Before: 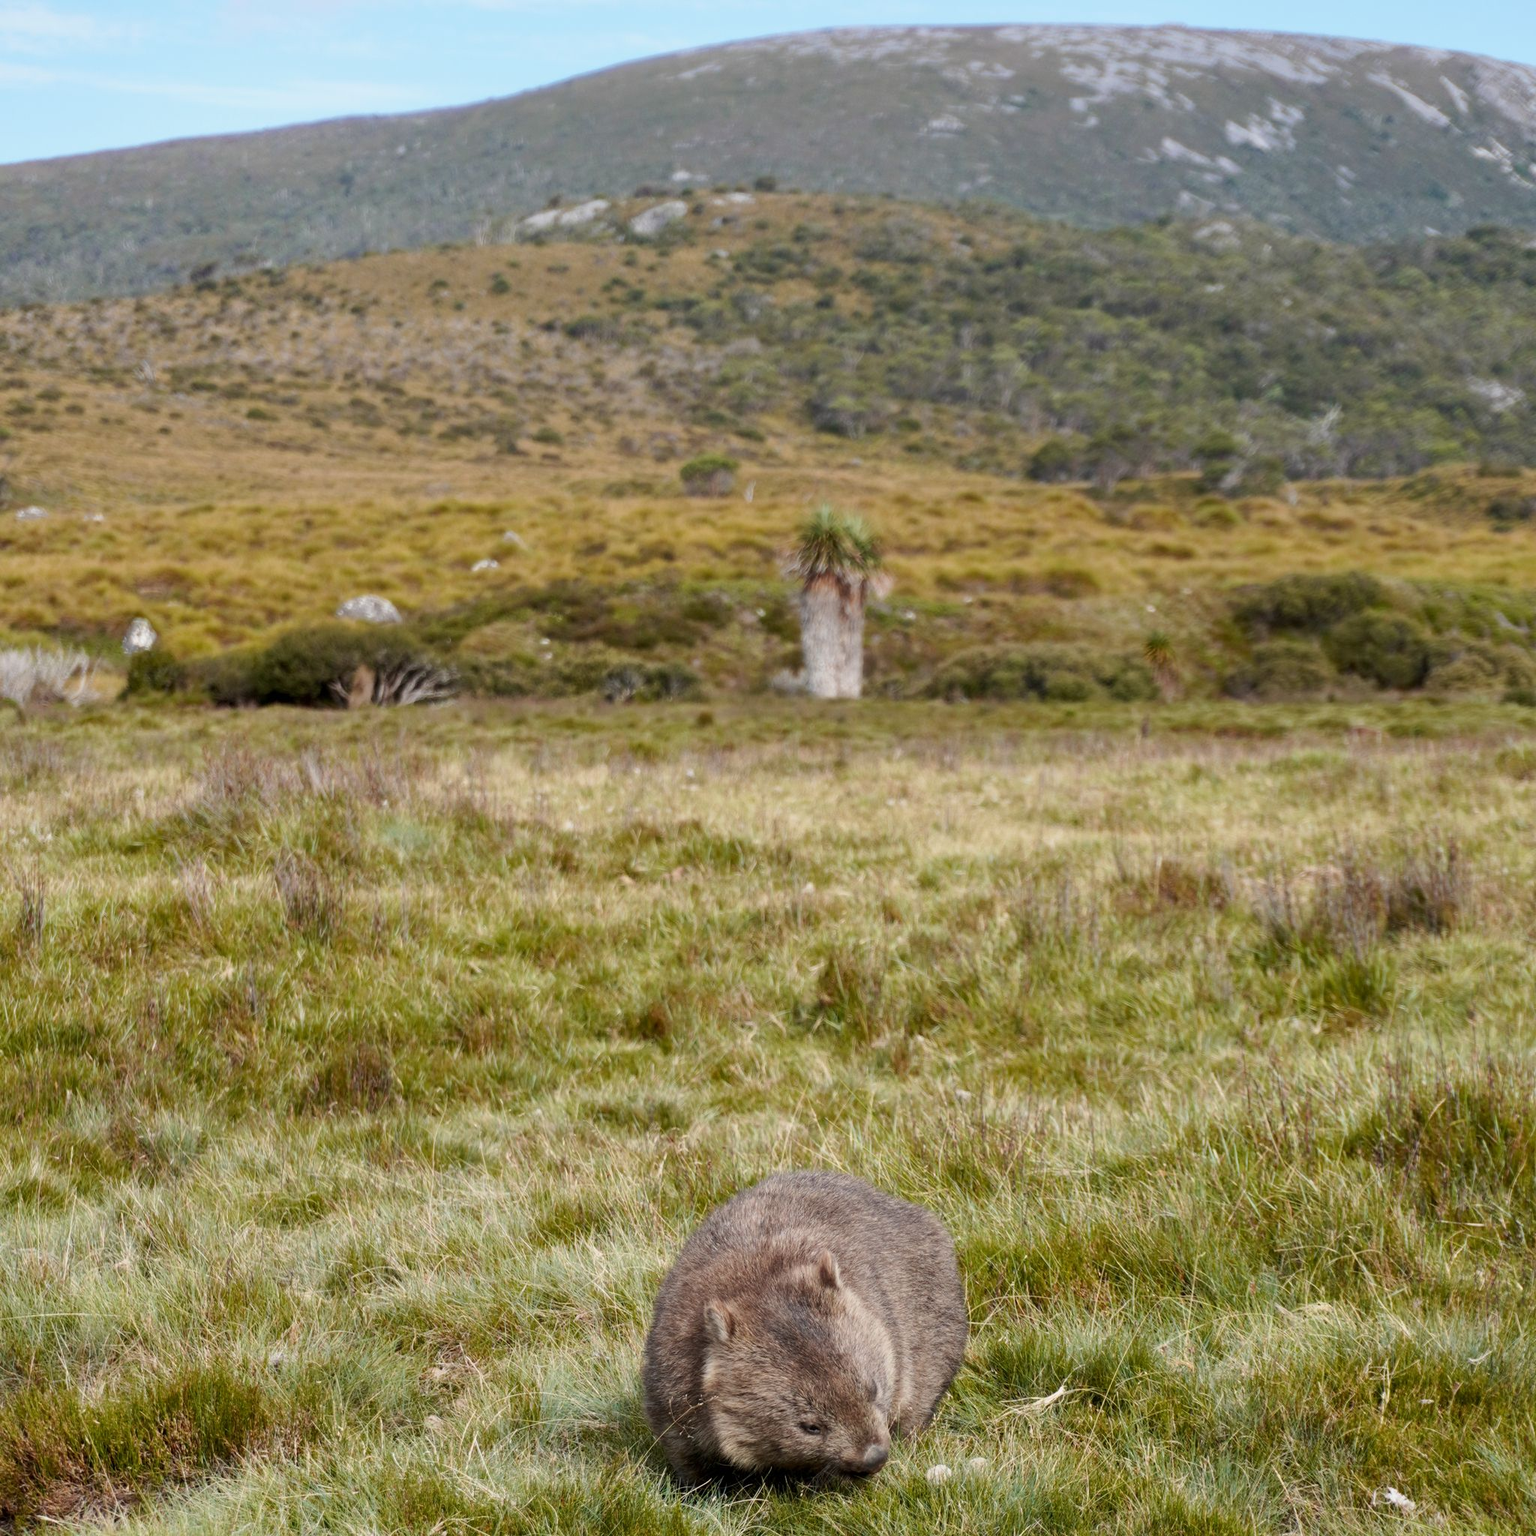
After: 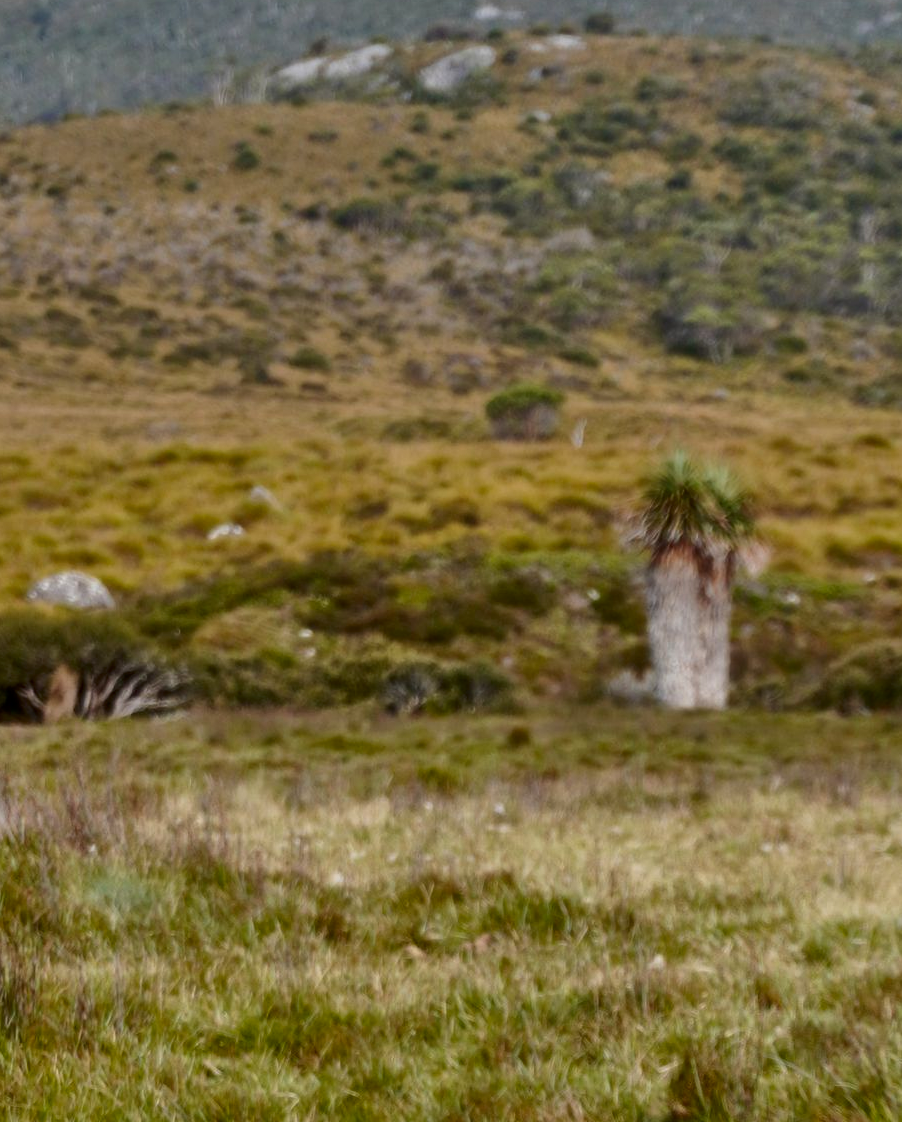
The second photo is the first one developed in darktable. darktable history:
shadows and highlights: shadows 76.11, highlights -25.08, highlights color adjustment 0.416%, soften with gaussian
crop: left 20.582%, top 10.857%, right 35.355%, bottom 34.329%
contrast brightness saturation: brightness -0.22, saturation 0.076
